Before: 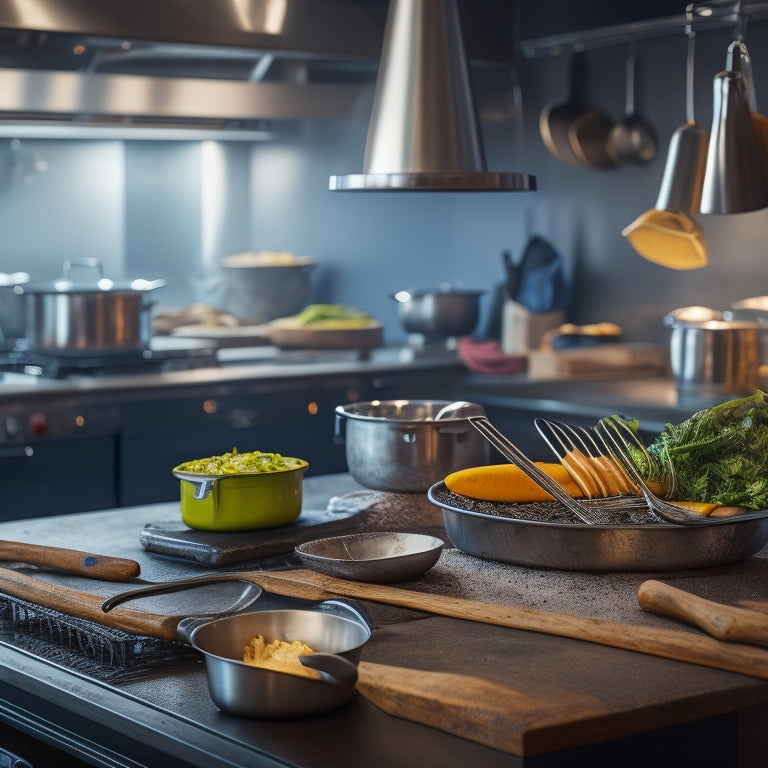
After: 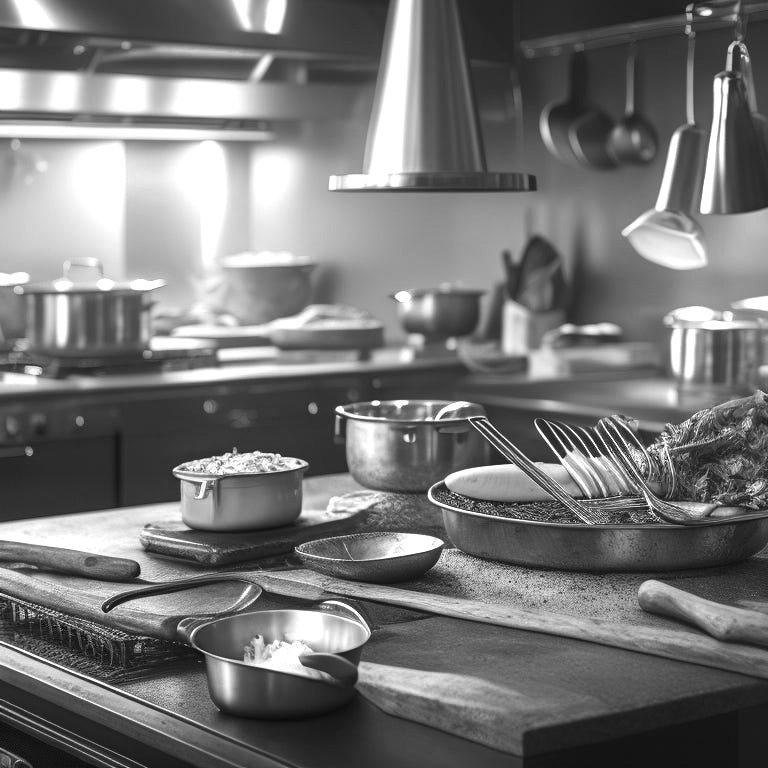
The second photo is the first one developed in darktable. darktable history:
exposure: black level correction 0, exposure 1.173 EV, compensate exposure bias true, compensate highlight preservation false
color balance rgb: shadows lift › chroma 1%, shadows lift › hue 28.8°, power › hue 60°, highlights gain › chroma 1%, highlights gain › hue 60°, global offset › luminance 0.25%, perceptual saturation grading › highlights -20%, perceptual saturation grading › shadows 20%, perceptual brilliance grading › highlights 5%, perceptual brilliance grading › shadows -10%, global vibrance 19.67%
white balance: red 0.925, blue 1.046
monochrome: a 26.22, b 42.67, size 0.8
